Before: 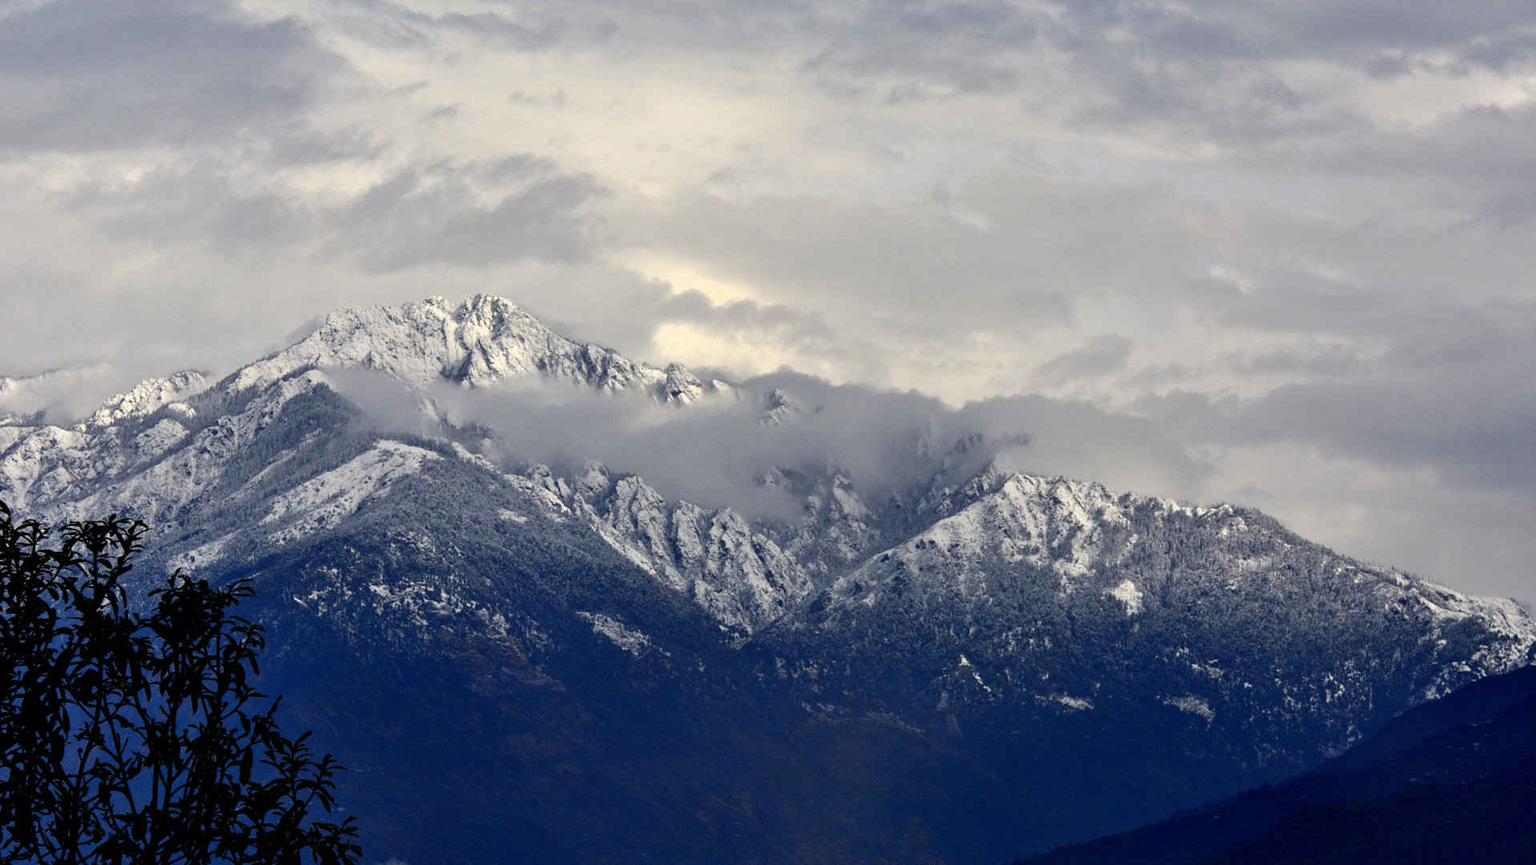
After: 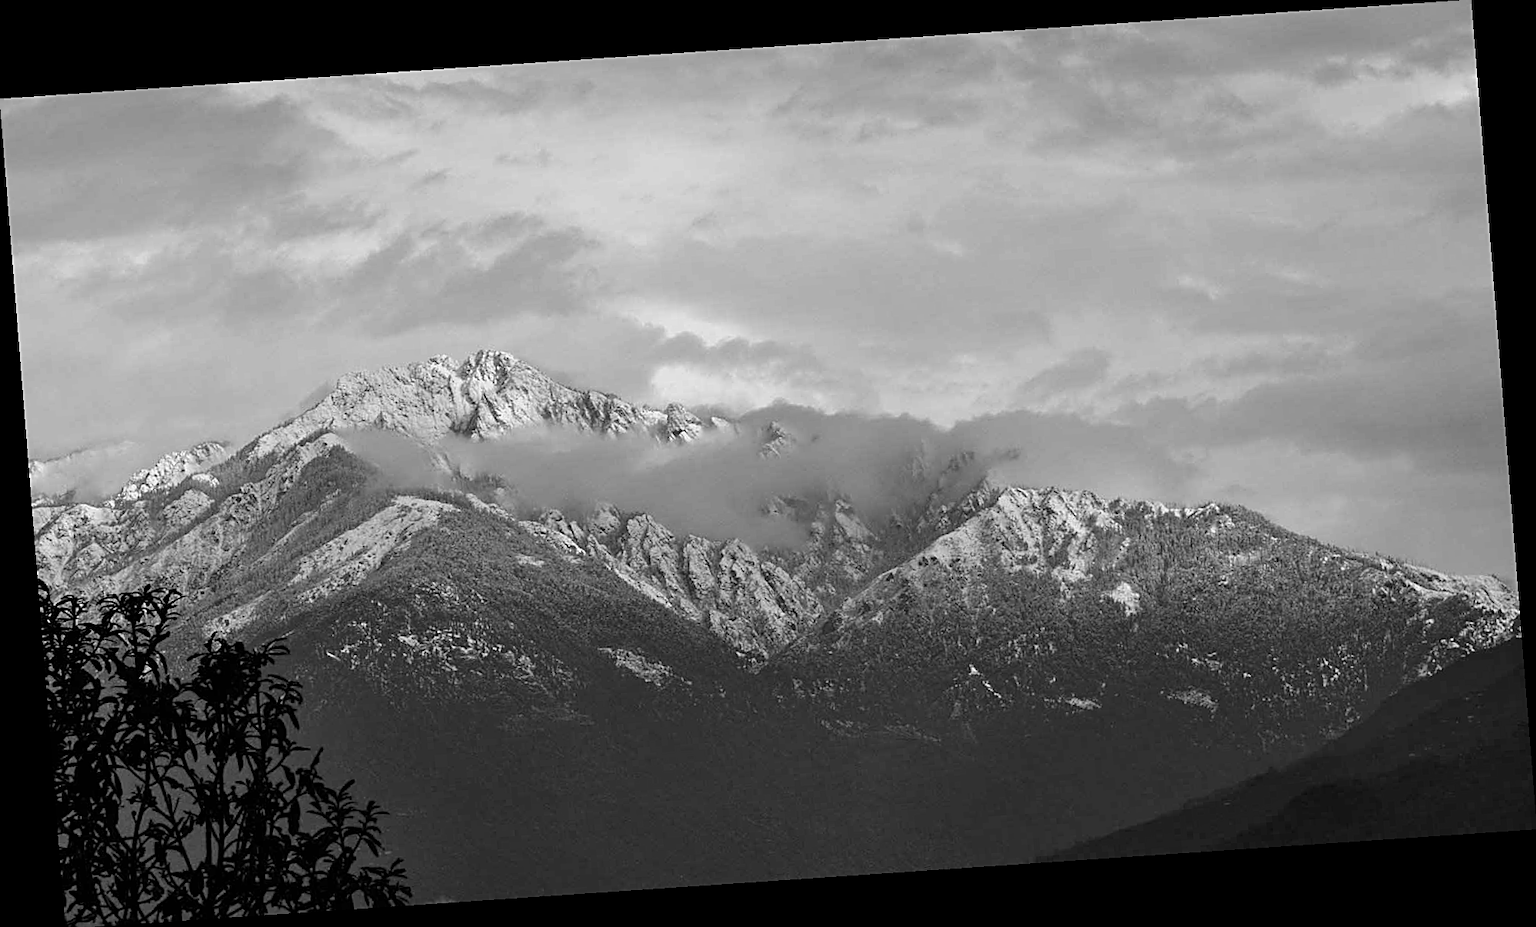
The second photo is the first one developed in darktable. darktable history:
rotate and perspective: rotation -4.2°, shear 0.006, automatic cropping off
sharpen: amount 0.55
tone equalizer: on, module defaults
color calibration: output gray [0.21, 0.42, 0.37, 0], gray › normalize channels true, illuminant same as pipeline (D50), adaptation XYZ, x 0.346, y 0.359, gamut compression 0
